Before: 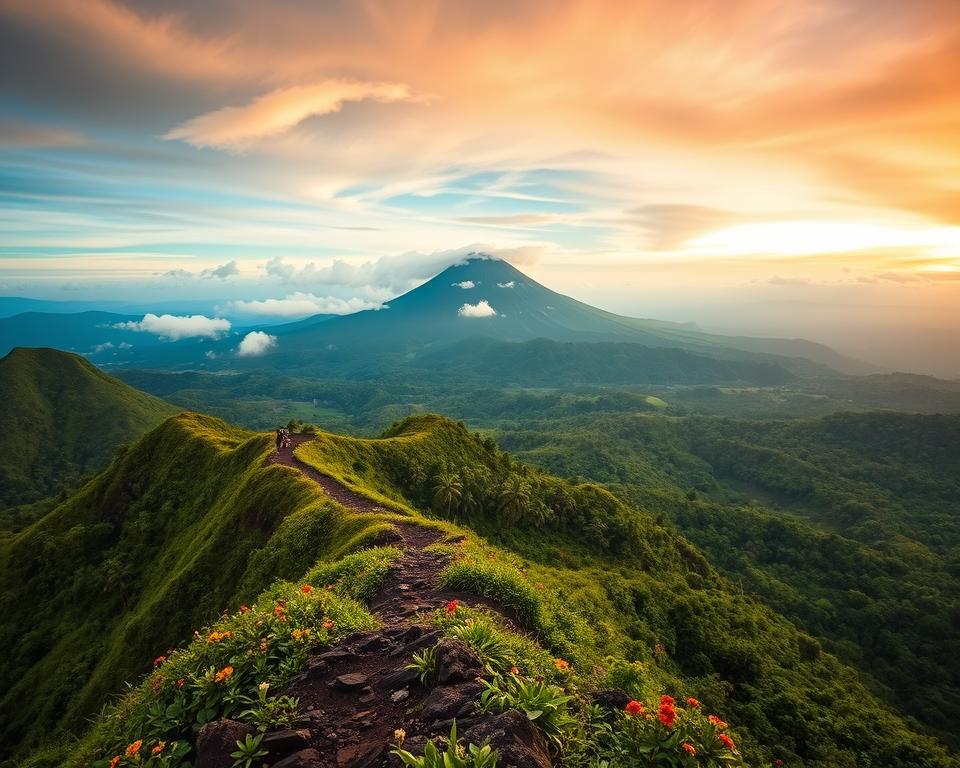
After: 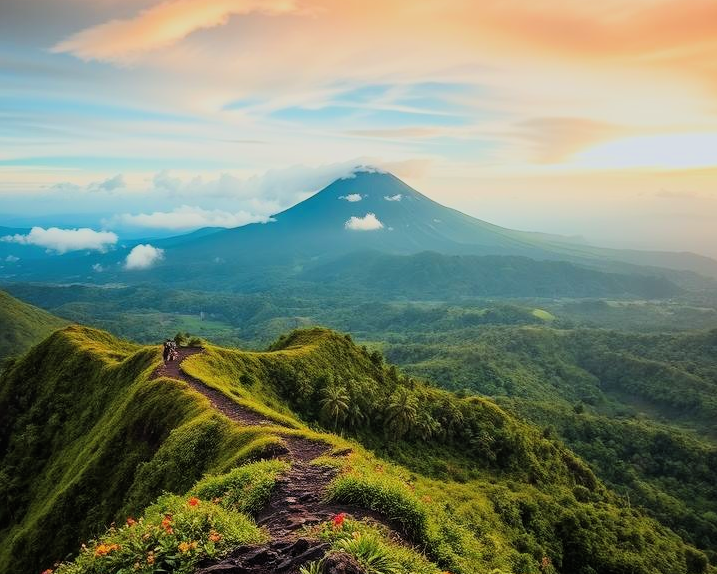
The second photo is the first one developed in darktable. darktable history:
exposure: black level correction -0.002, exposure 0.54 EV, compensate highlight preservation false
filmic rgb: black relative exposure -7.15 EV, white relative exposure 5.36 EV, hardness 3.02, color science v6 (2022)
white balance: red 0.974, blue 1.044
crop and rotate: left 11.831%, top 11.346%, right 13.429%, bottom 13.899%
